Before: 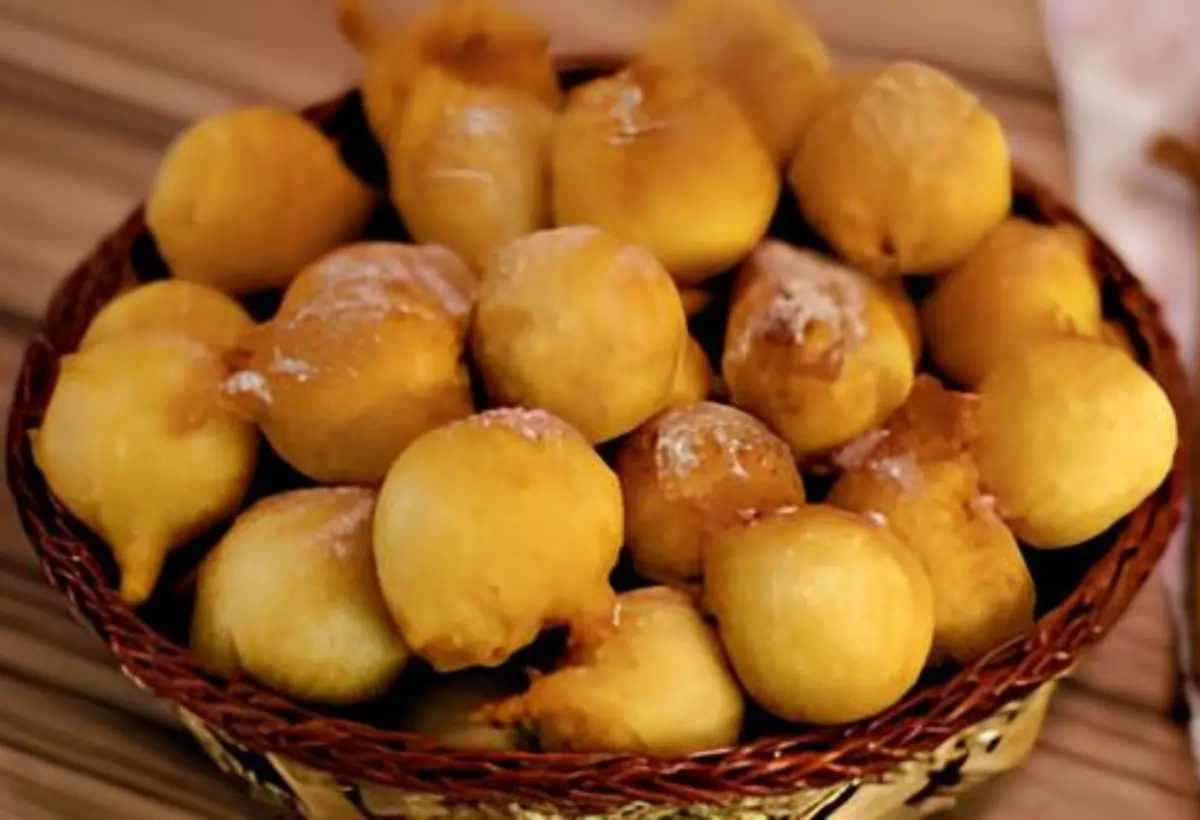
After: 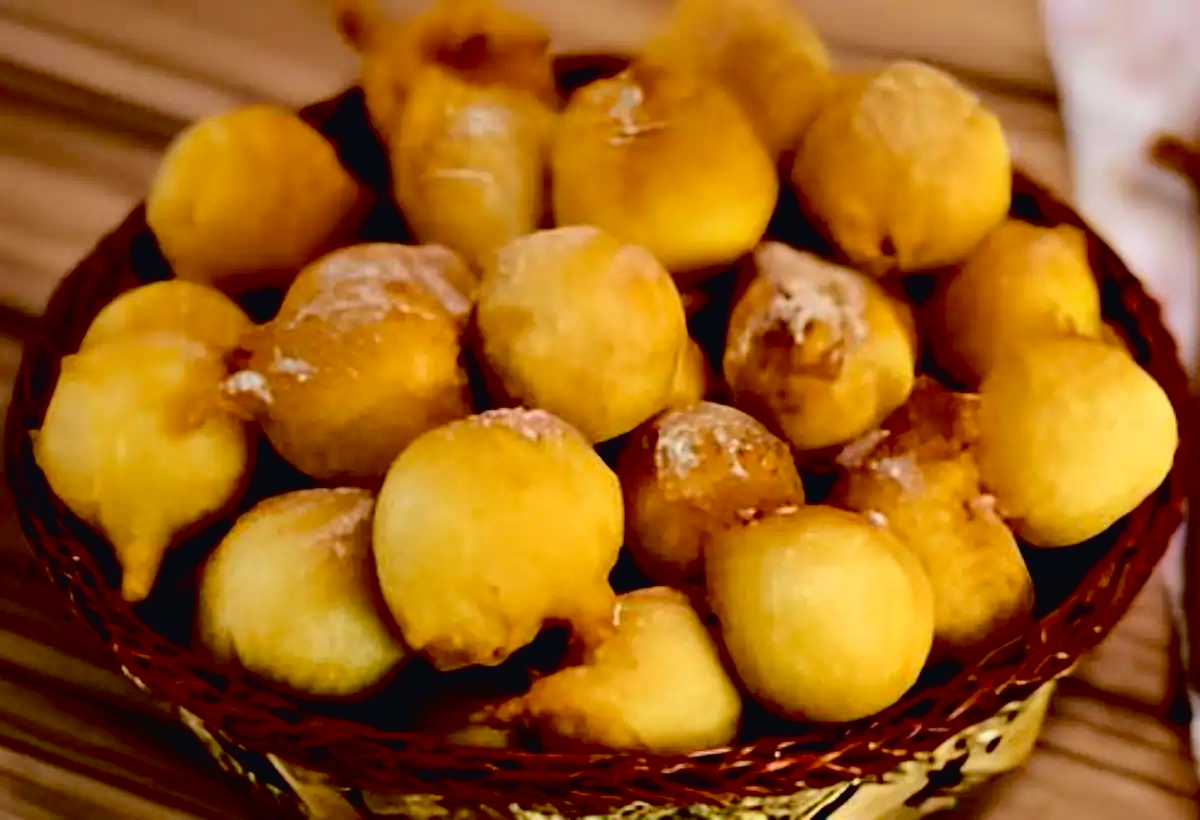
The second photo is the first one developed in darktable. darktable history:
exposure: black level correction 0.029, exposure -0.073 EV, compensate highlight preservation false
tone curve: curves: ch0 [(0, 0.023) (0.104, 0.058) (0.21, 0.162) (0.469, 0.524) (0.579, 0.65) (0.725, 0.8) (0.858, 0.903) (1, 0.974)]; ch1 [(0, 0) (0.414, 0.395) (0.447, 0.447) (0.502, 0.501) (0.521, 0.512) (0.57, 0.563) (0.618, 0.61) (0.654, 0.642) (1, 1)]; ch2 [(0, 0) (0.356, 0.408) (0.437, 0.453) (0.492, 0.485) (0.524, 0.508) (0.566, 0.567) (0.595, 0.604) (1, 1)], color space Lab, independent channels, preserve colors none
sharpen: amount 0.2
